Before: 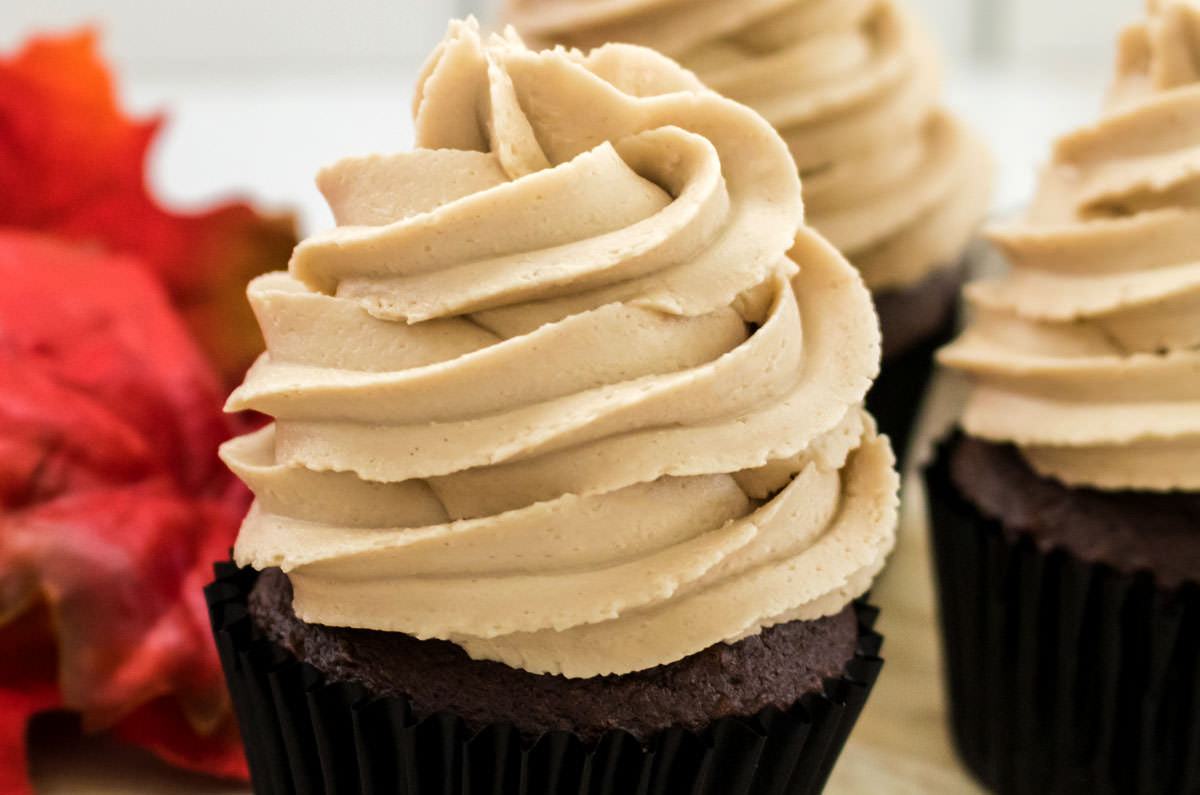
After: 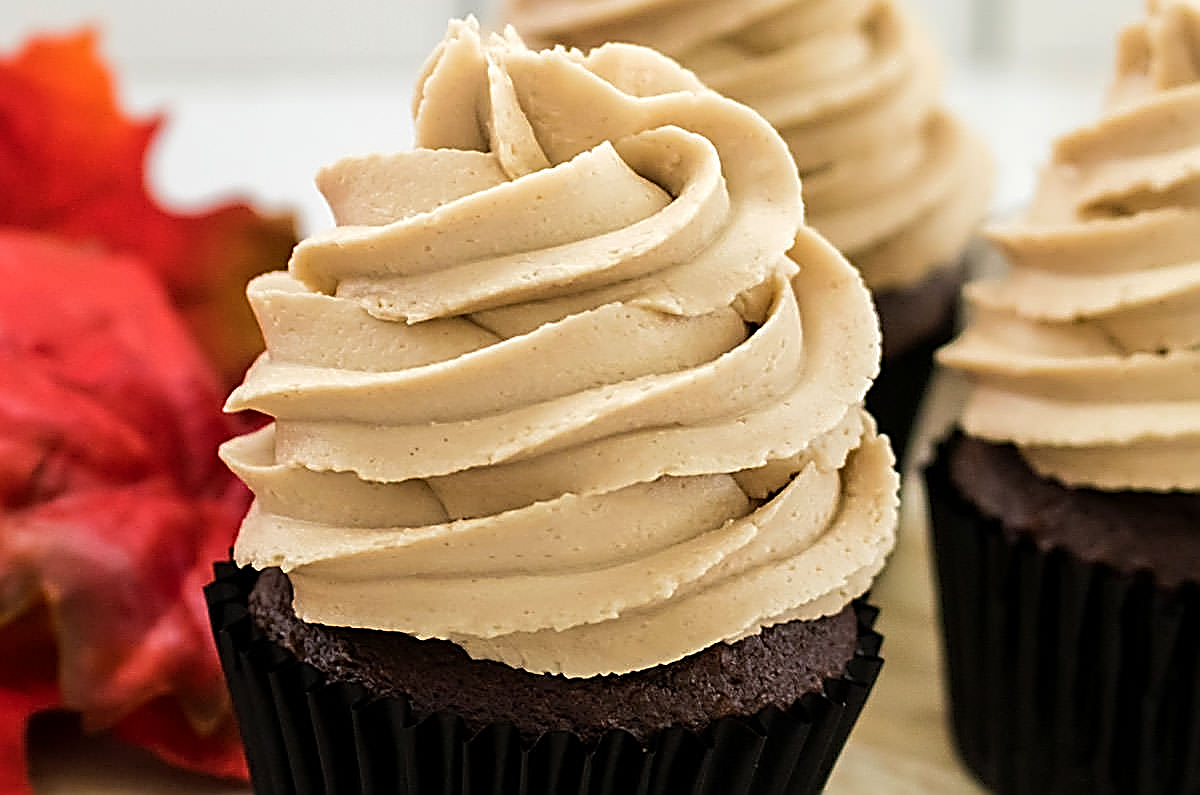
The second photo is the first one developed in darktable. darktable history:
sharpen: amount 1.99
